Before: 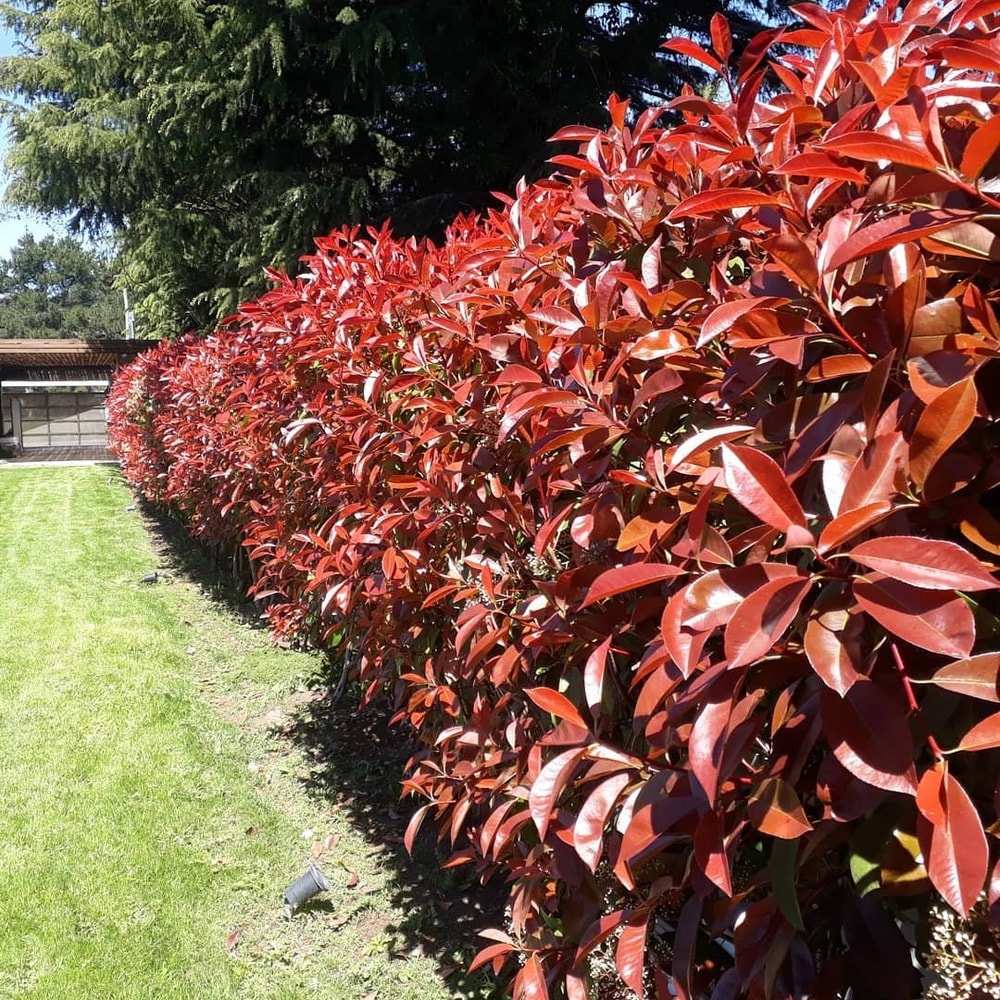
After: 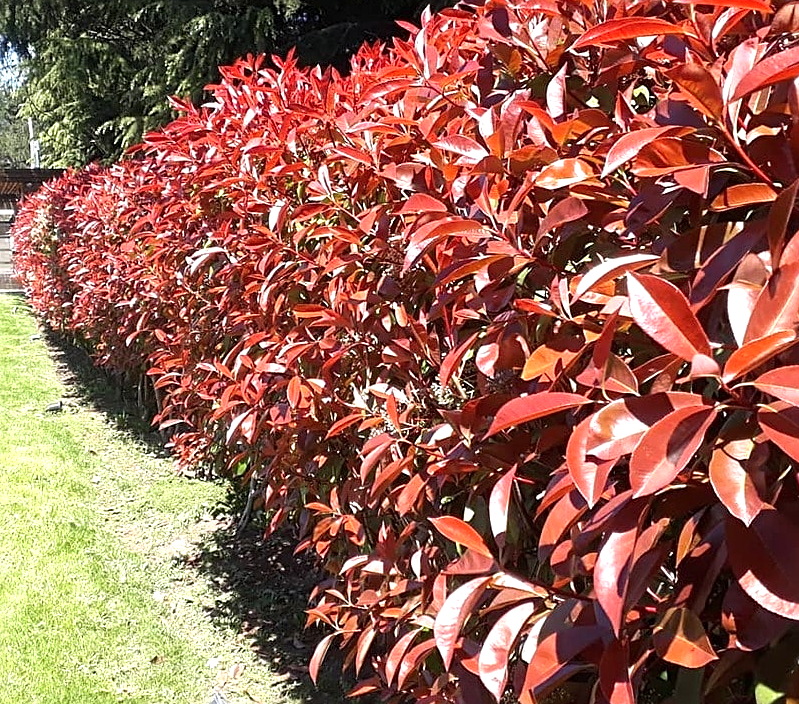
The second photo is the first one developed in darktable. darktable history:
crop: left 9.516%, top 17.183%, right 10.564%, bottom 12.387%
exposure: exposure 0.492 EV, compensate exposure bias true, compensate highlight preservation false
sharpen: on, module defaults
